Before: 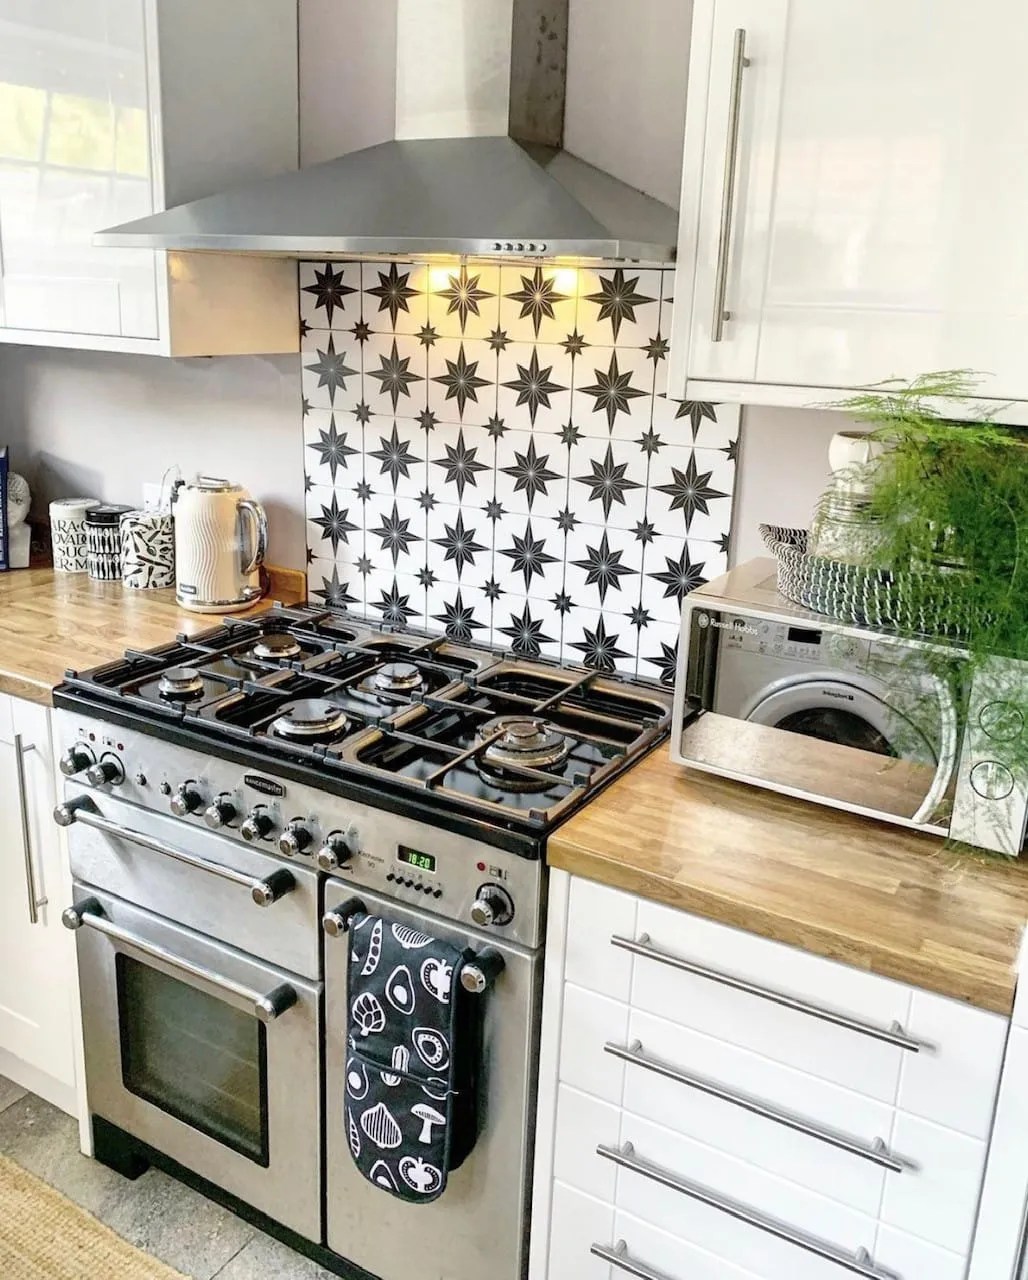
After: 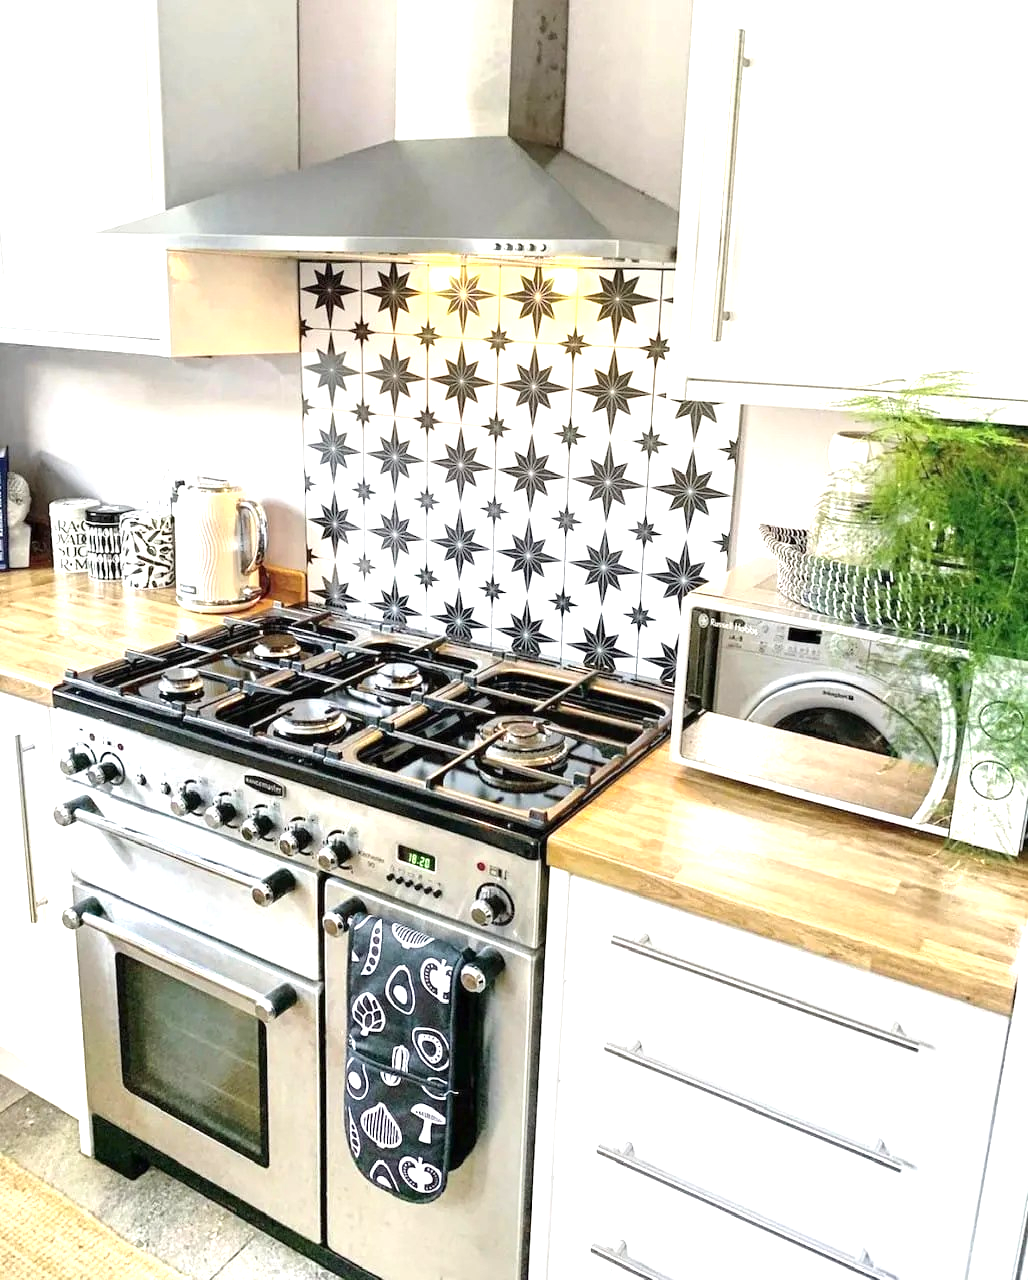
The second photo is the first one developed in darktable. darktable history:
exposure: exposure 0.947 EV, compensate highlight preservation false
